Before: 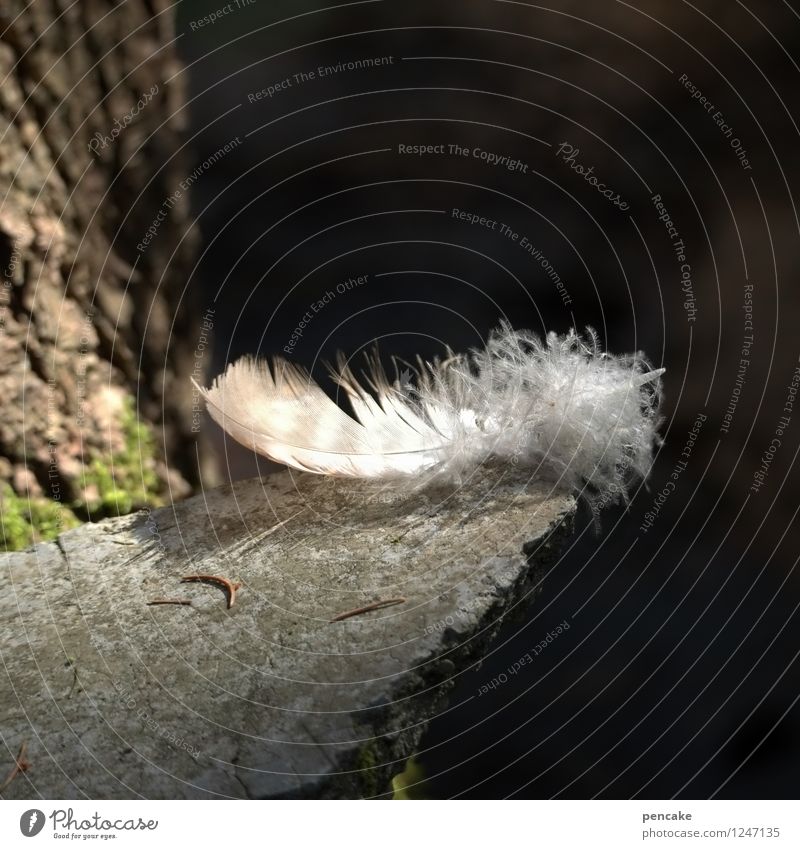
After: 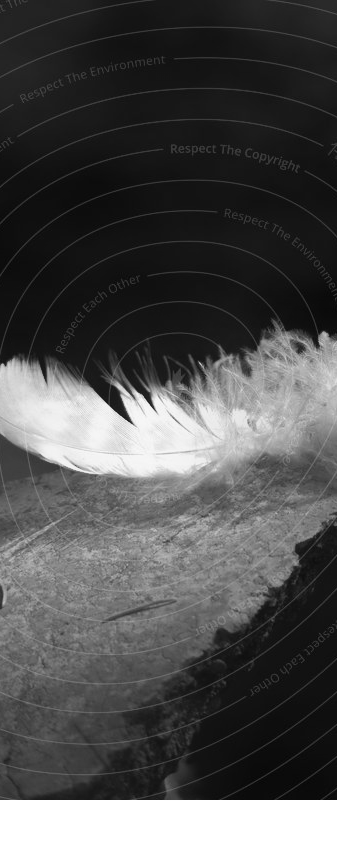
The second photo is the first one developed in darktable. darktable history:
contrast equalizer: octaves 7, y [[0.6 ×6], [0.55 ×6], [0 ×6], [0 ×6], [0 ×6]], mix -1
crop: left 28.583%, right 29.231%
monochrome: a -4.13, b 5.16, size 1
